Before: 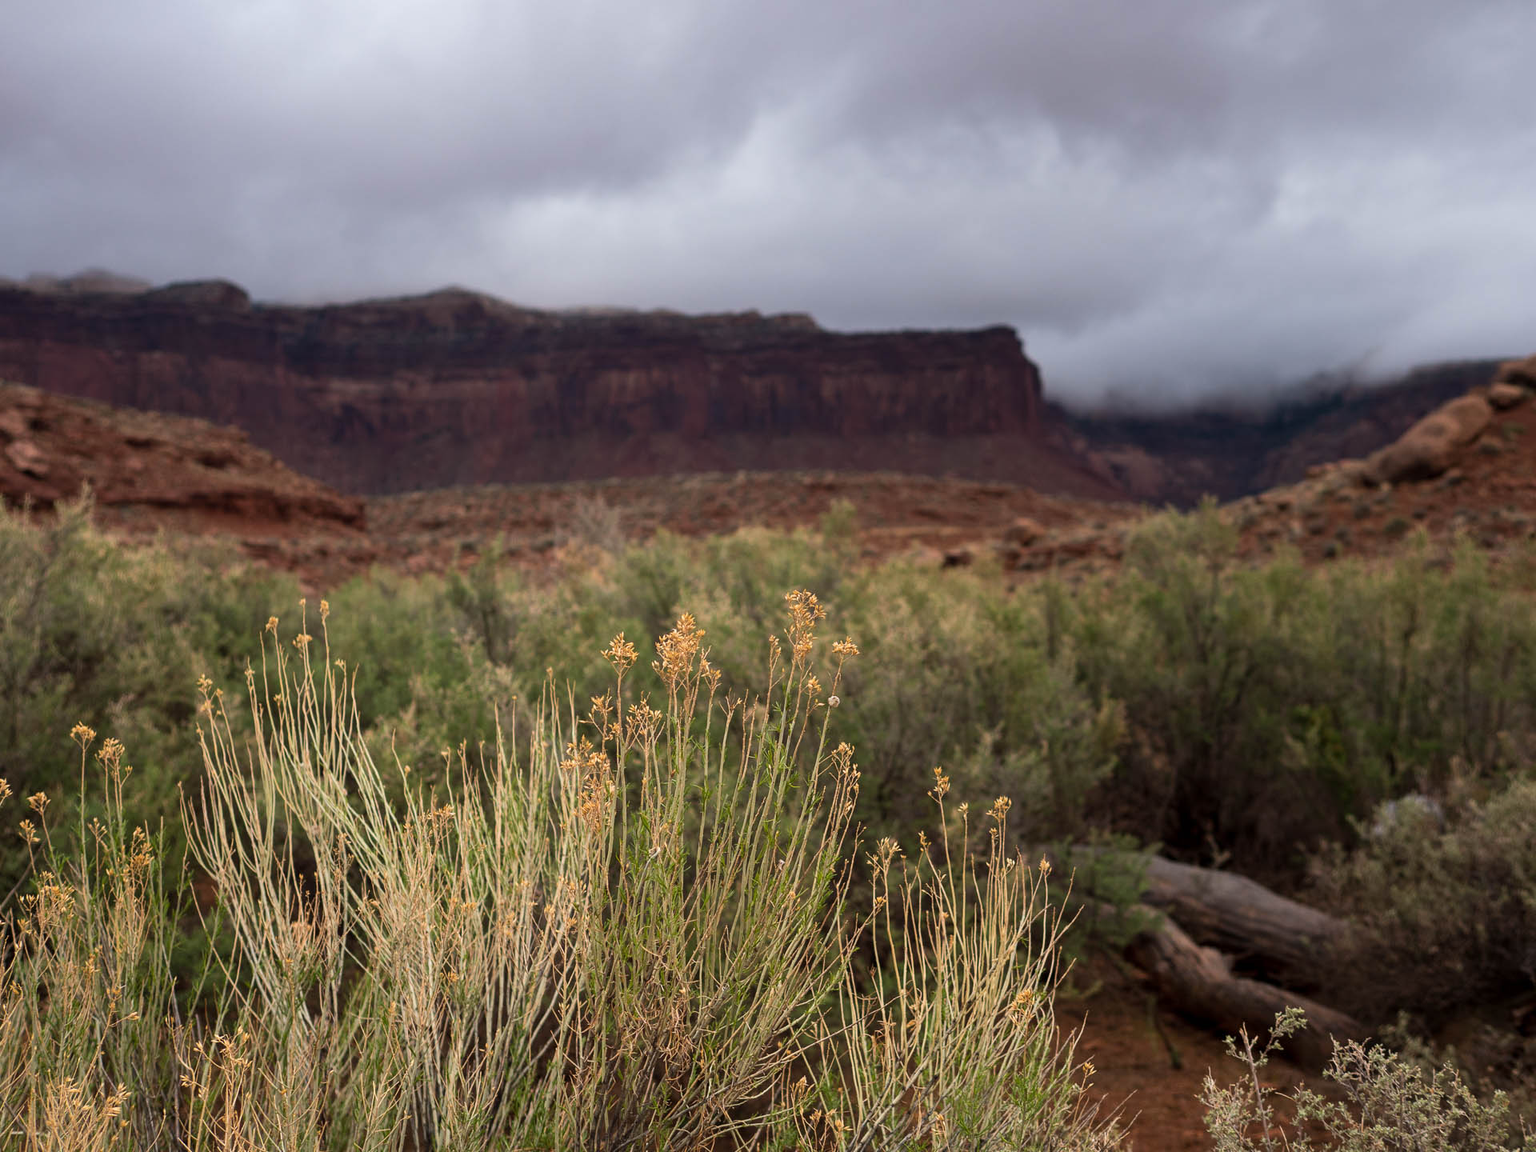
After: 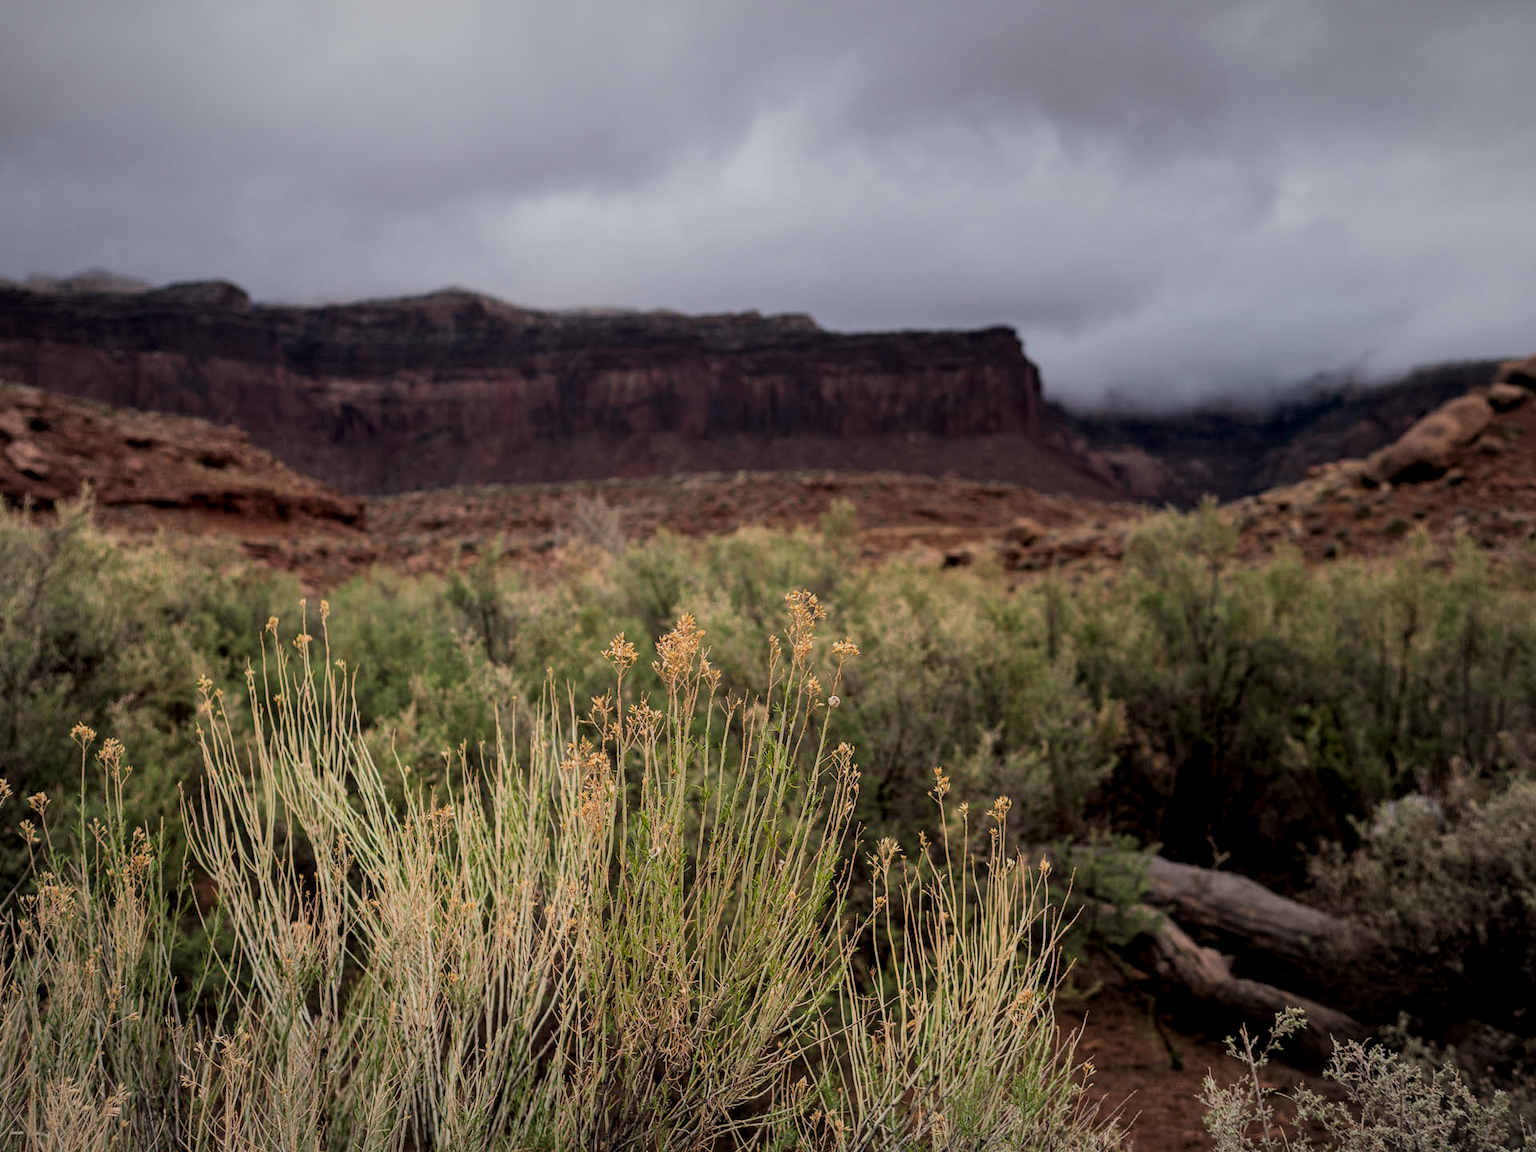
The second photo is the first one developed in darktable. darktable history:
bloom: size 5%, threshold 95%, strength 15%
vignetting: fall-off radius 100%, width/height ratio 1.337
local contrast: on, module defaults
filmic rgb: black relative exposure -7.65 EV, white relative exposure 4.56 EV, hardness 3.61
